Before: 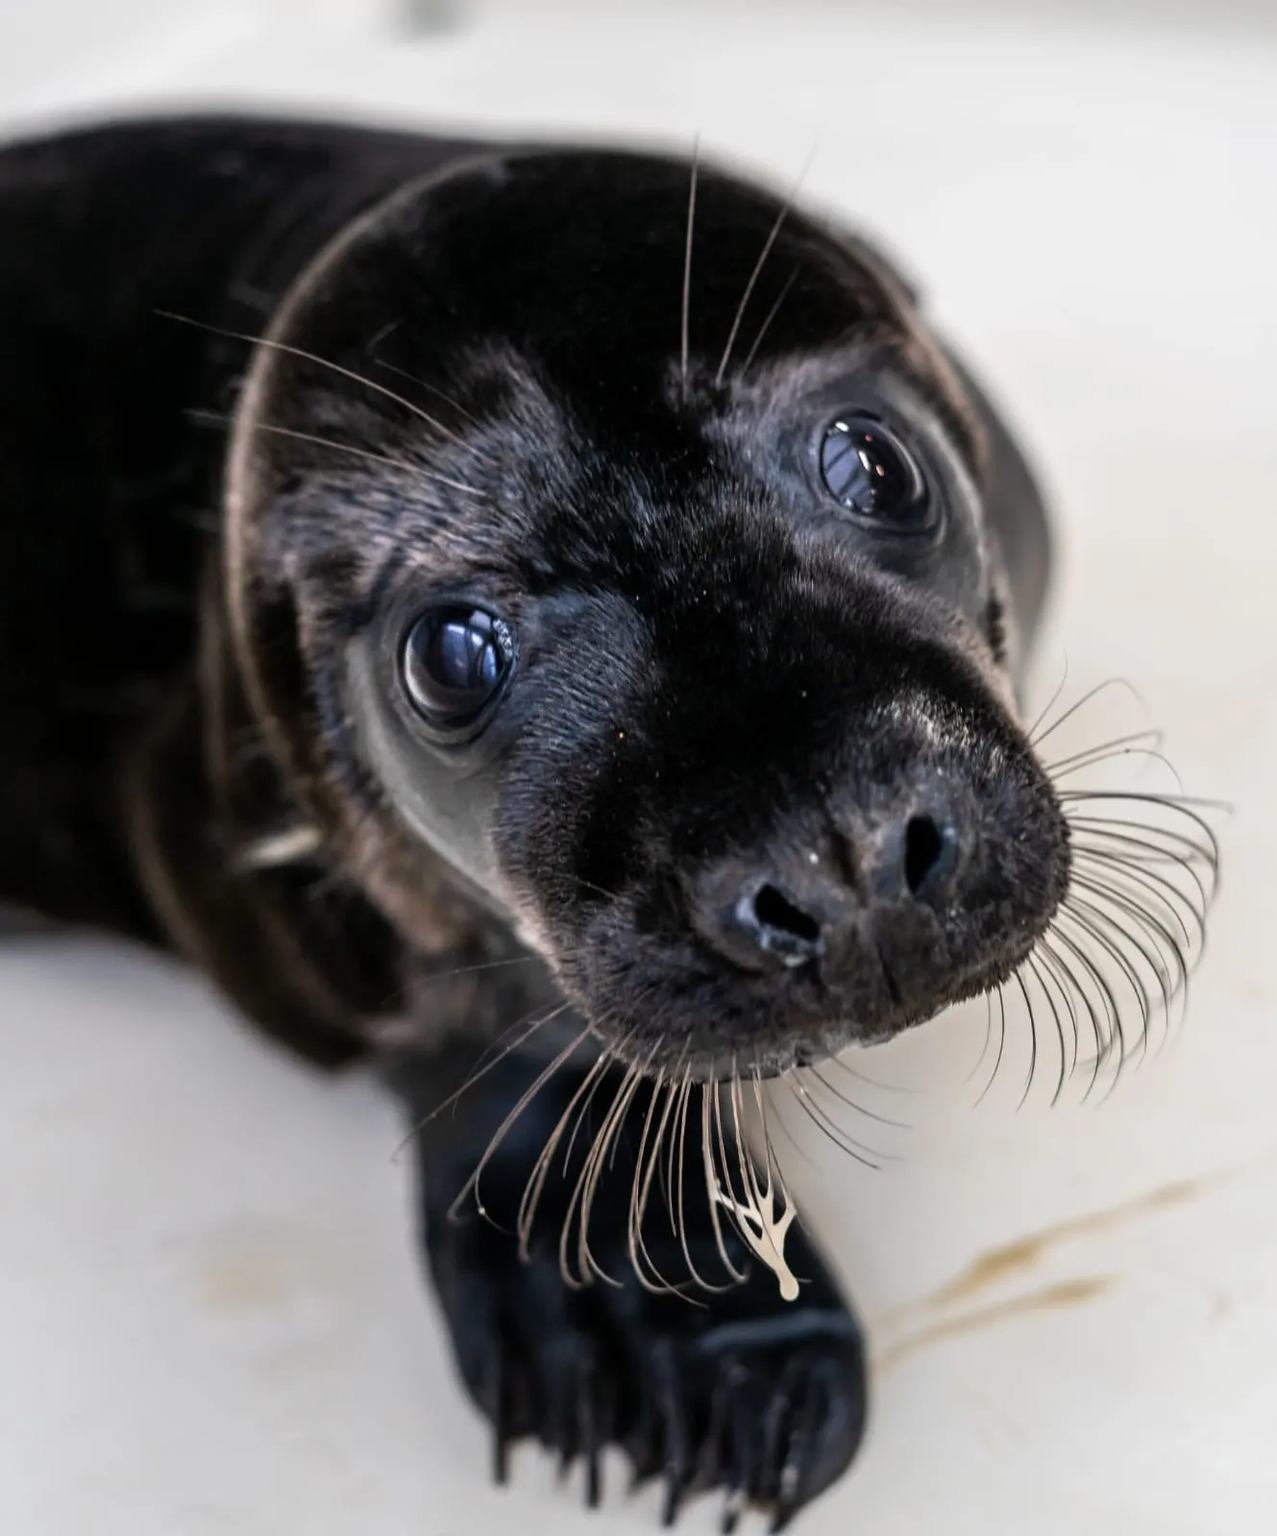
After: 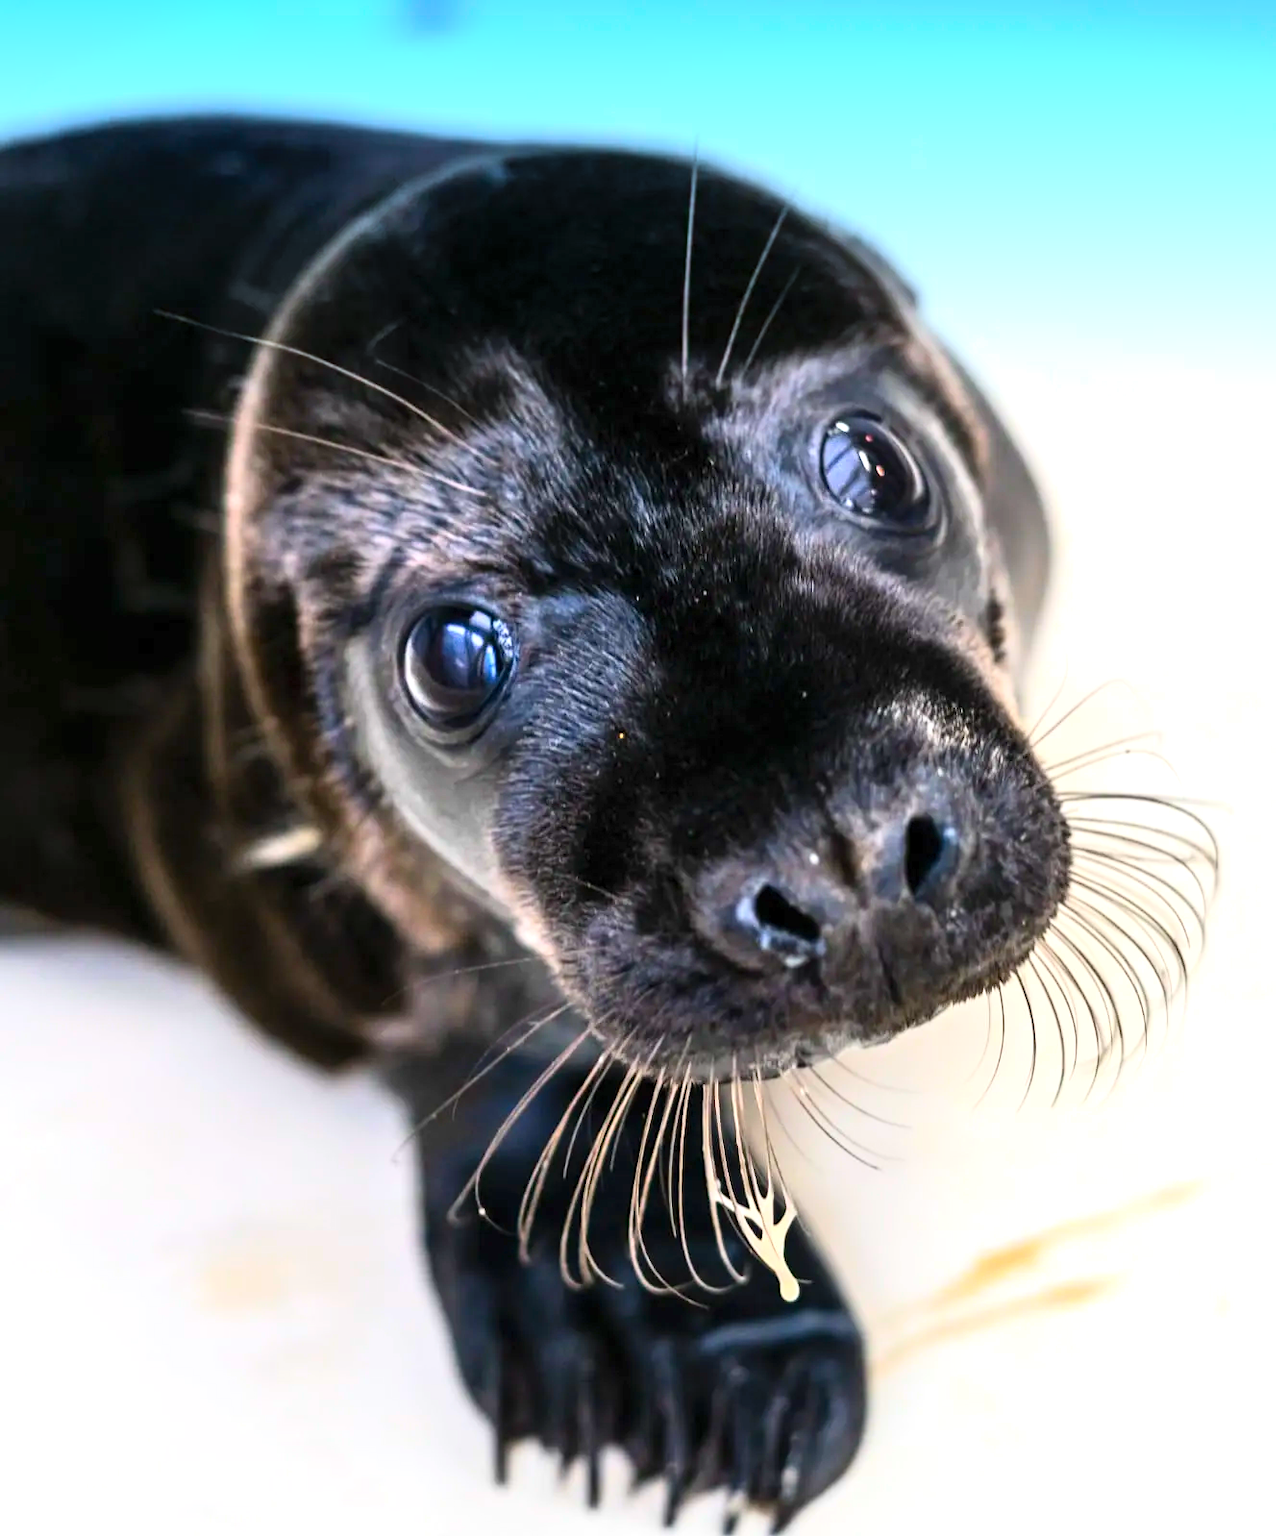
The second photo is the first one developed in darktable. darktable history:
exposure: exposure 0.74 EV, compensate highlight preservation false
contrast brightness saturation: contrast 0.2, brightness 0.15, saturation 0.14
graduated density: density 2.02 EV, hardness 44%, rotation 0.374°, offset 8.21, hue 208.8°, saturation 97%
color balance rgb: linear chroma grading › global chroma 10%, perceptual saturation grading › global saturation 30%, global vibrance 10%
